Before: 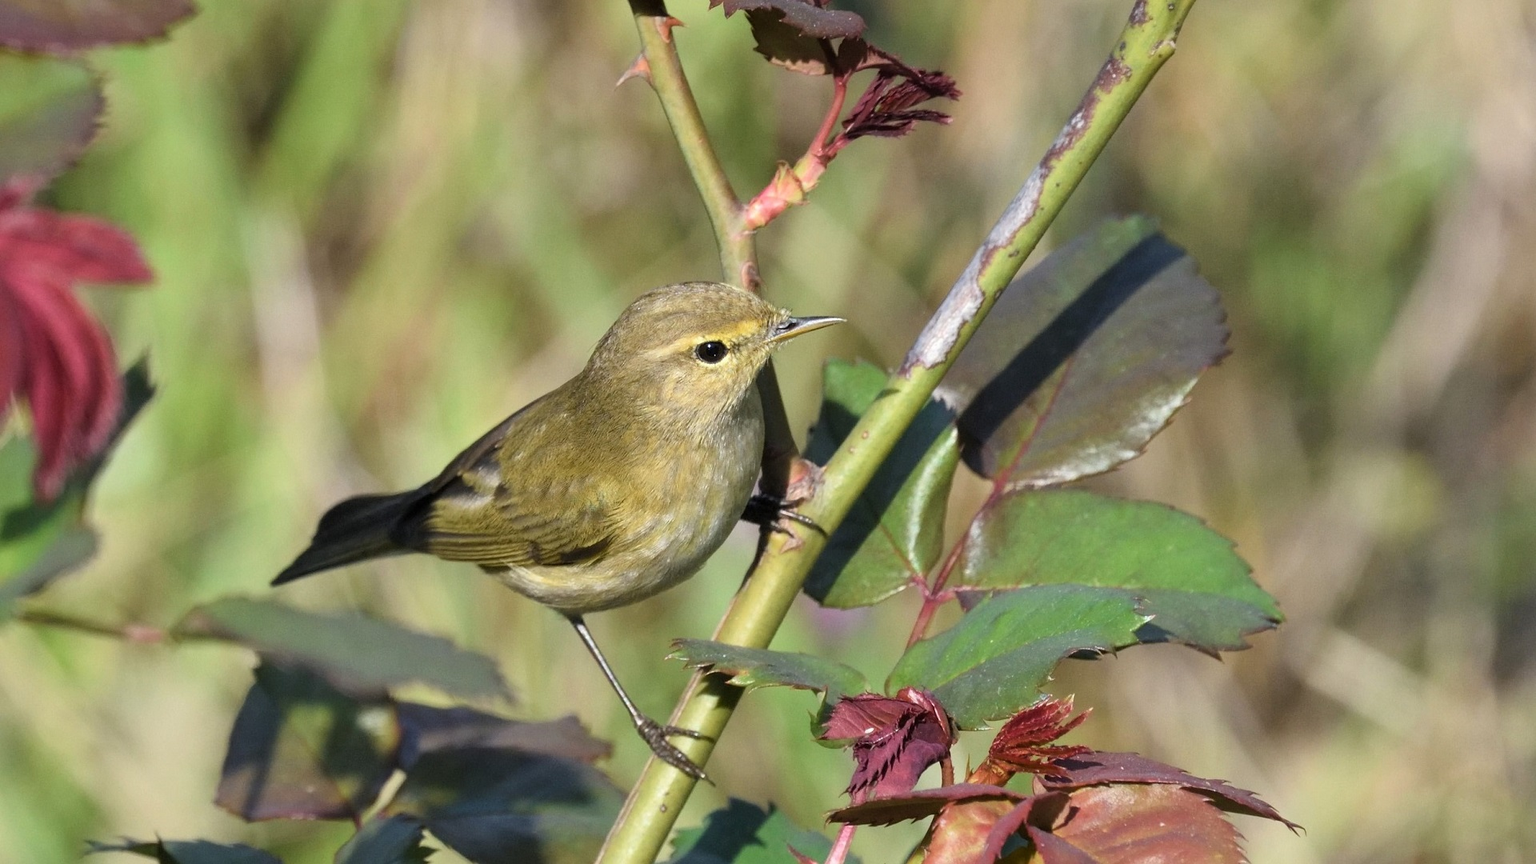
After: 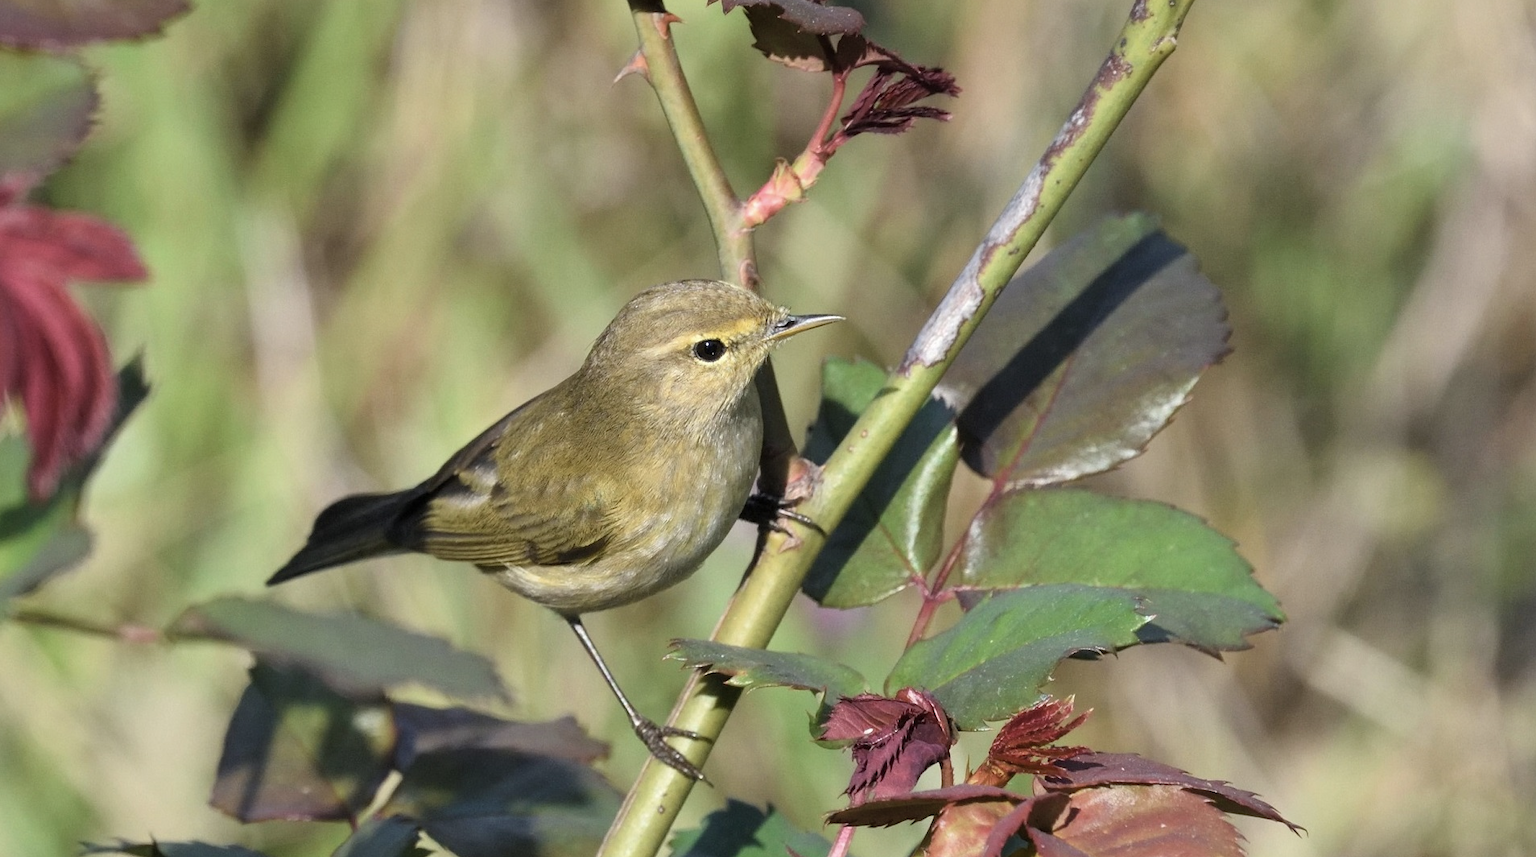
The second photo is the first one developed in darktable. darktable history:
crop: left 0.445%, top 0.47%, right 0.163%, bottom 0.911%
contrast brightness saturation: saturation -0.175
